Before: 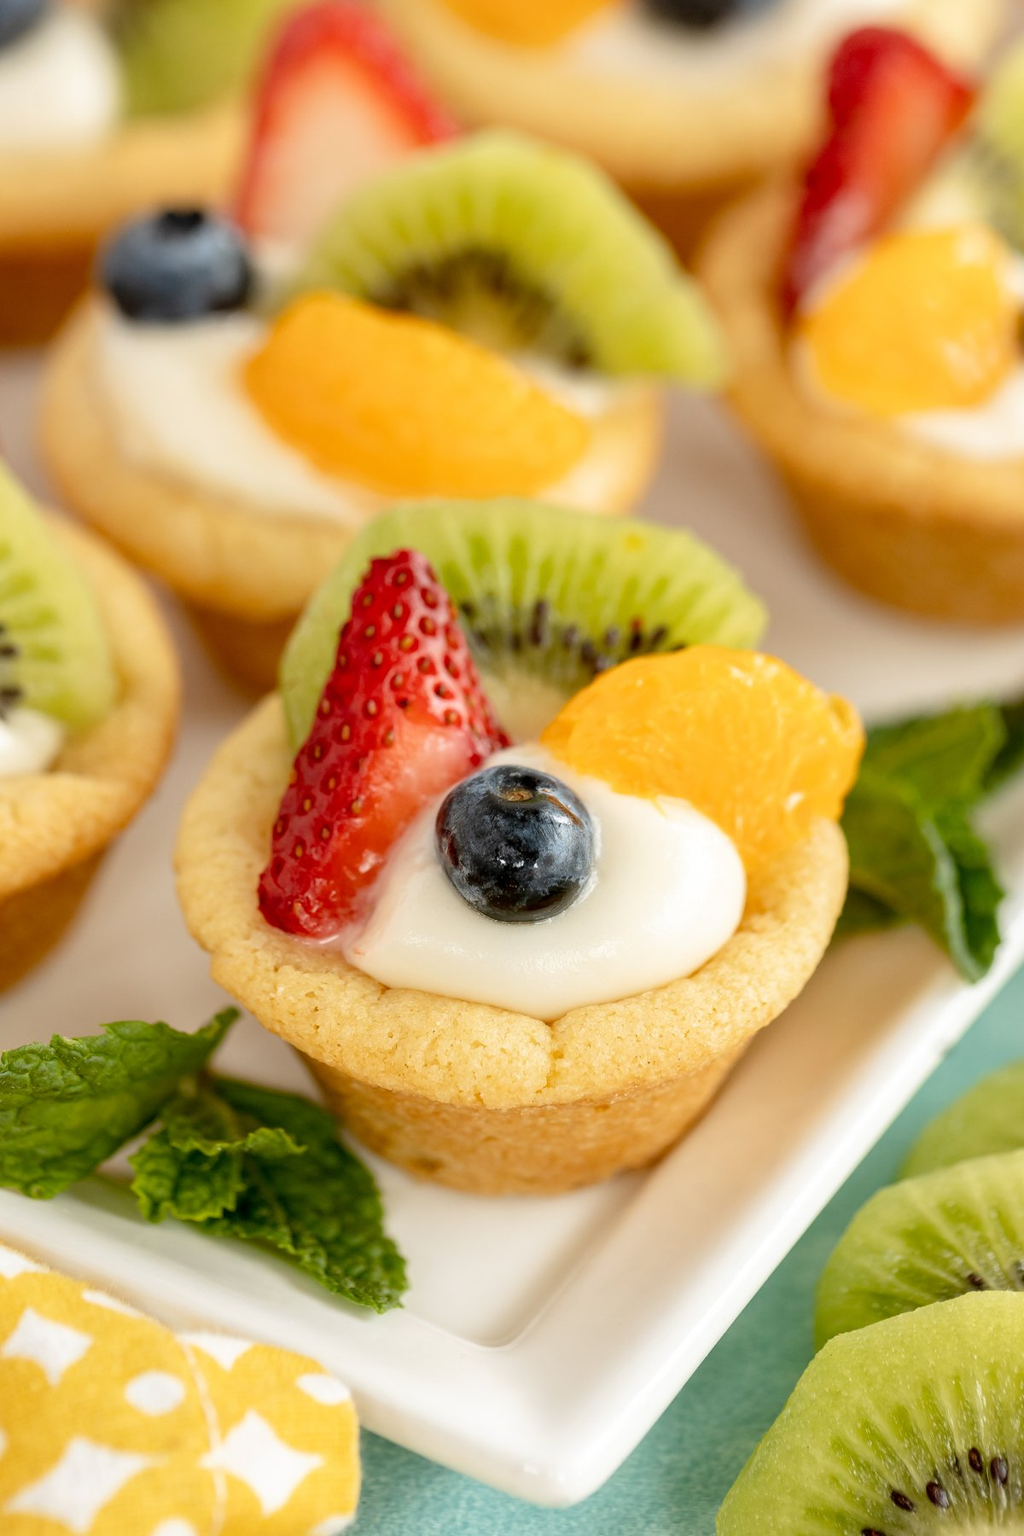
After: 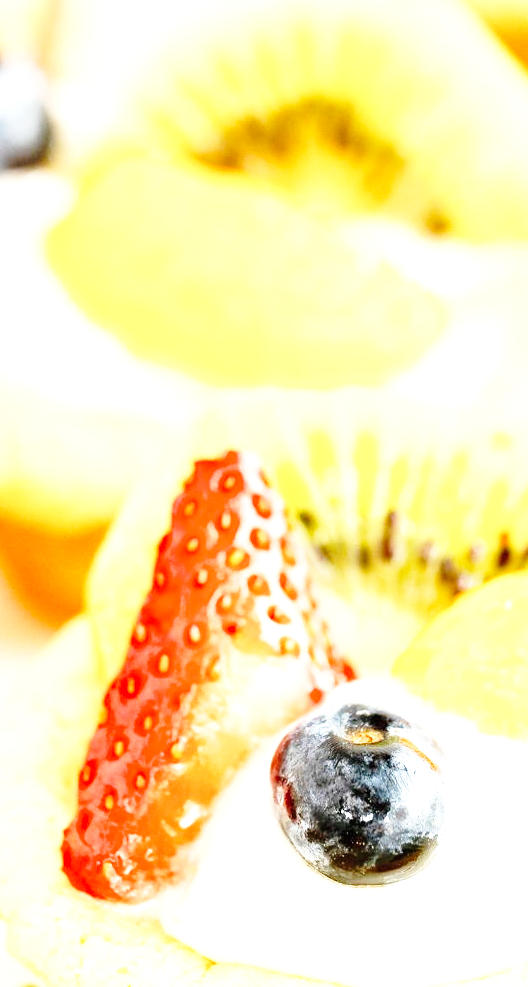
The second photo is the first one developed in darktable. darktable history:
base curve: curves: ch0 [(0, 0) (0.028, 0.03) (0.121, 0.232) (0.46, 0.748) (0.859, 0.968) (1, 1)], preserve colors none
exposure: black level correction 0, exposure 1.94 EV, compensate highlight preservation false
crop: left 20.147%, top 10.839%, right 35.823%, bottom 34.3%
